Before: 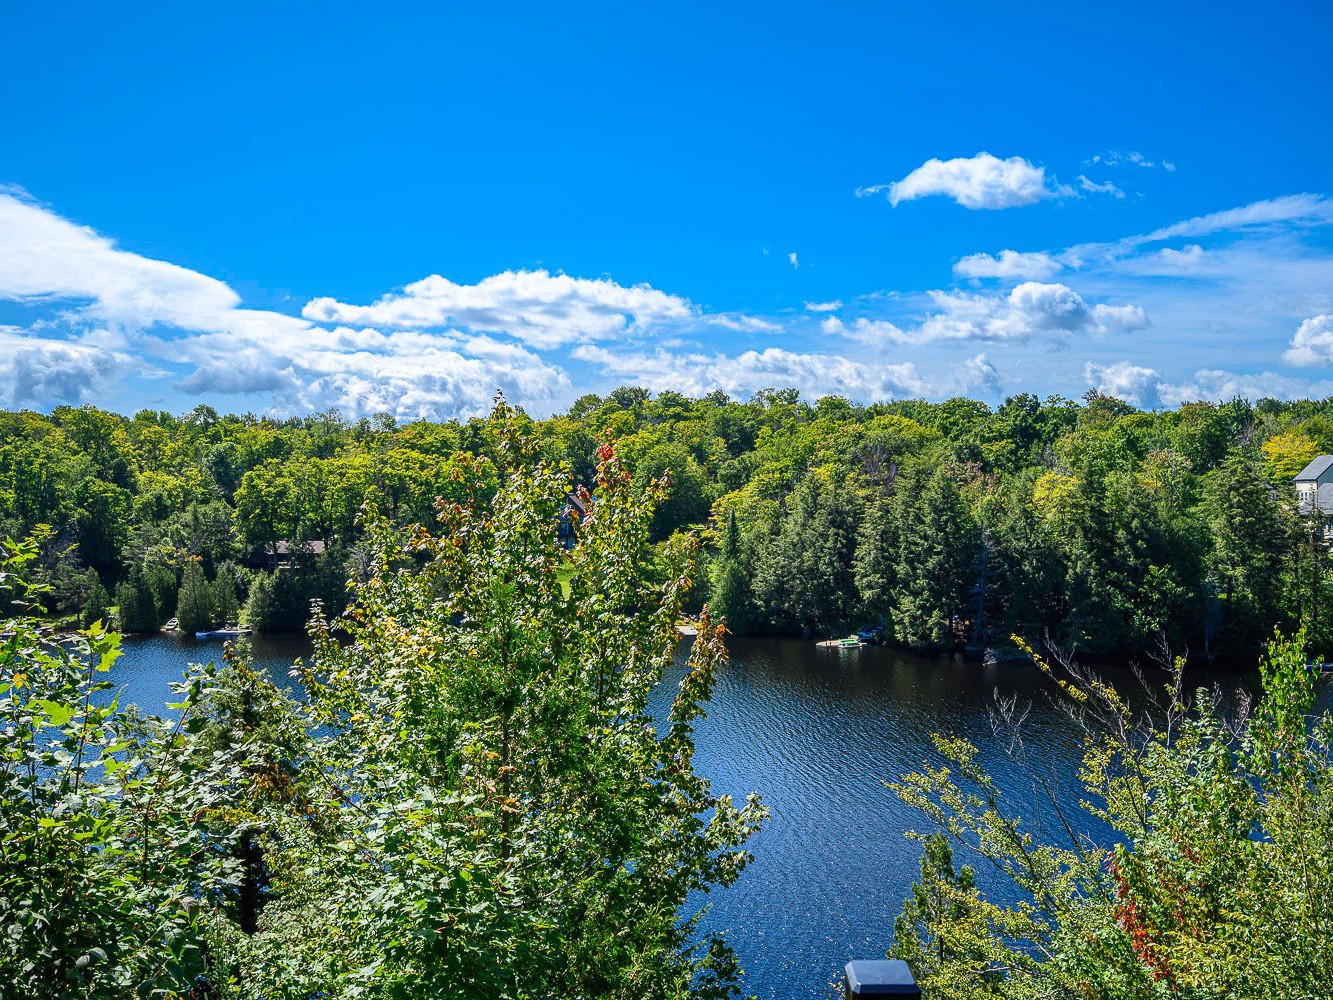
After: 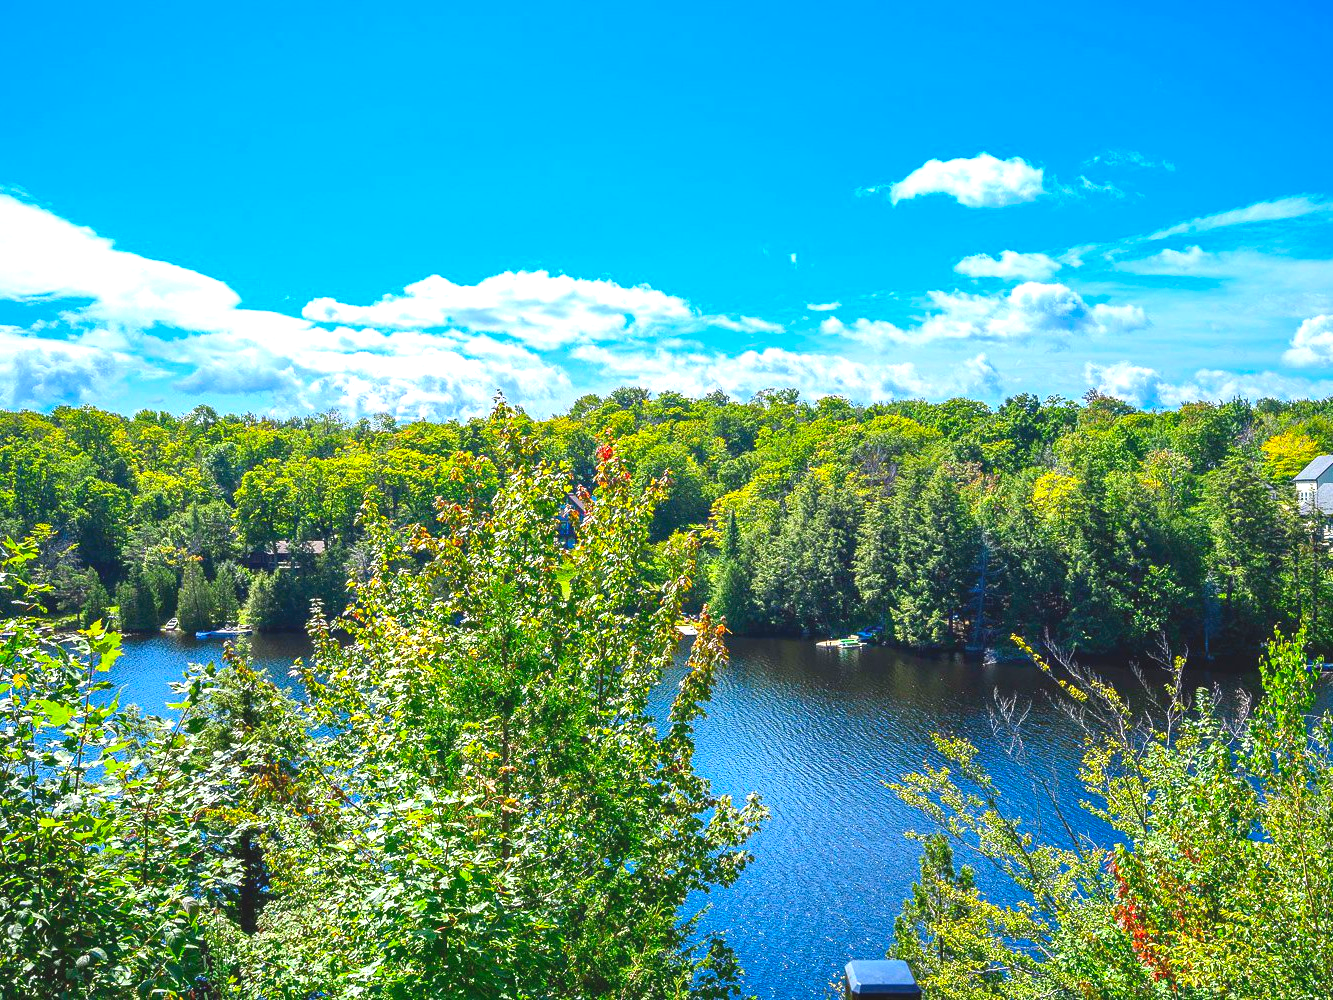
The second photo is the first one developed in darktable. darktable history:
exposure: exposure 1.061 EV, compensate highlight preservation false
contrast brightness saturation: contrast -0.19, saturation 0.19
